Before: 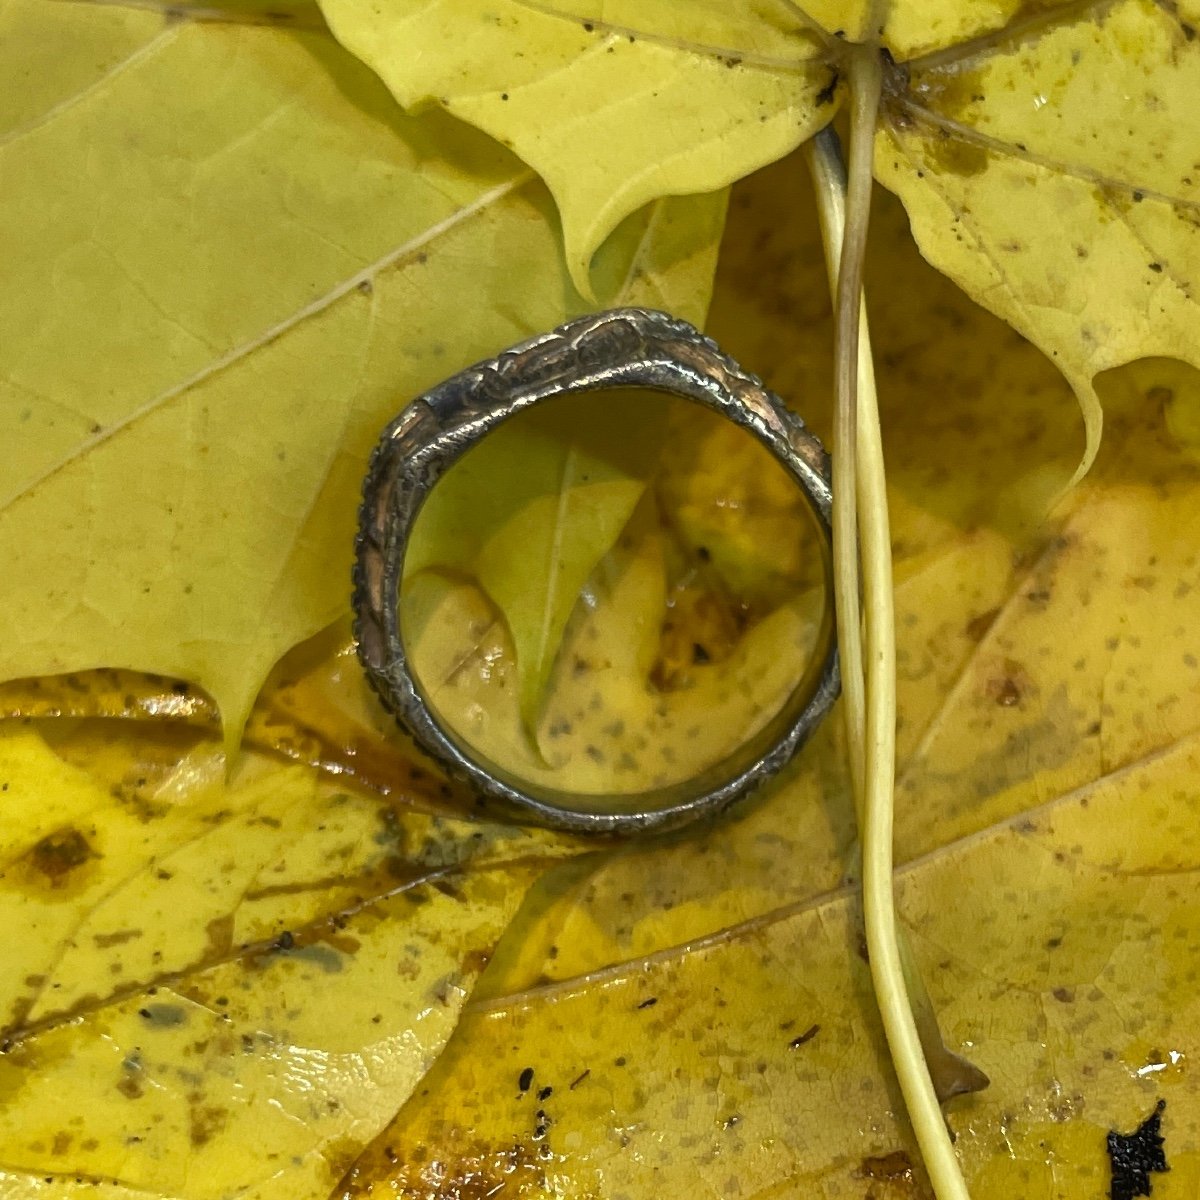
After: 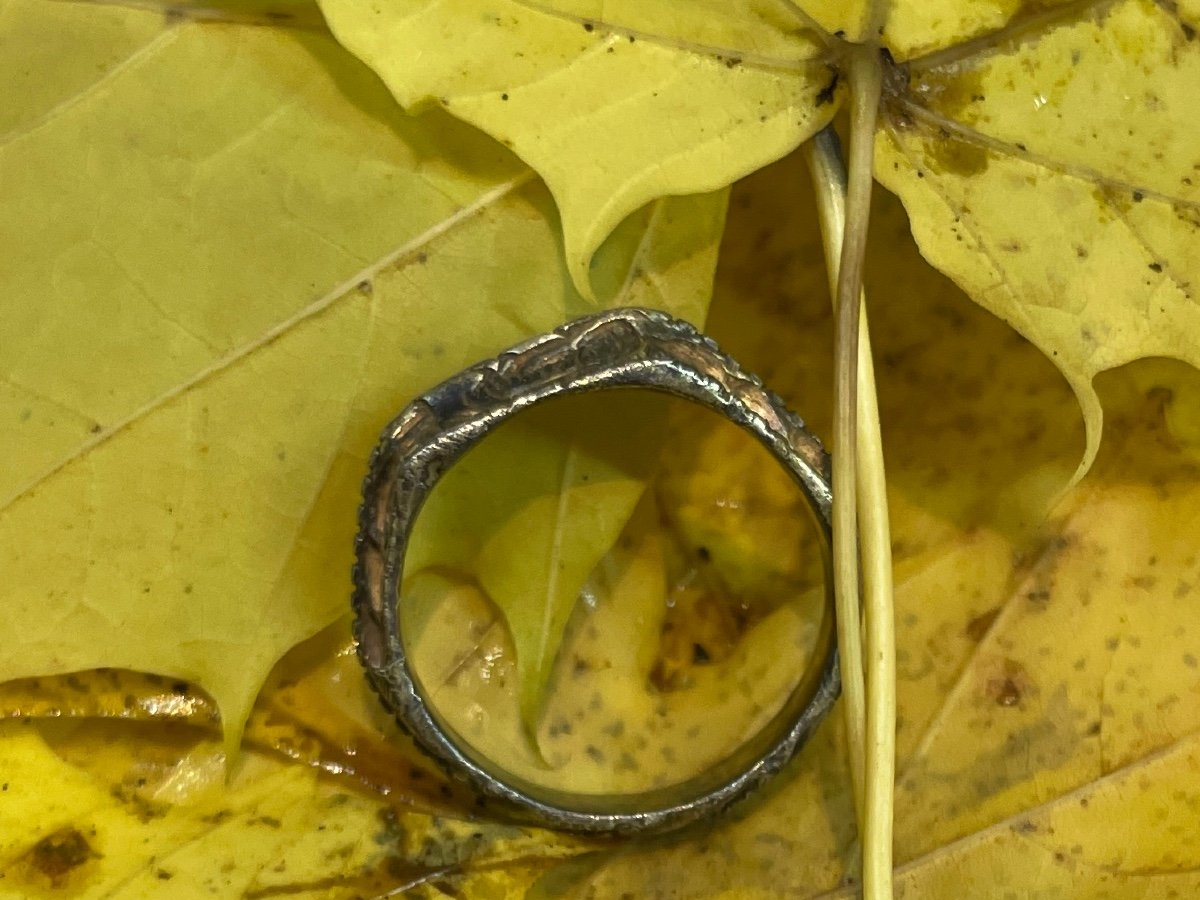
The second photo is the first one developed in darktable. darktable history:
velvia: on, module defaults
crop: bottom 24.979%
